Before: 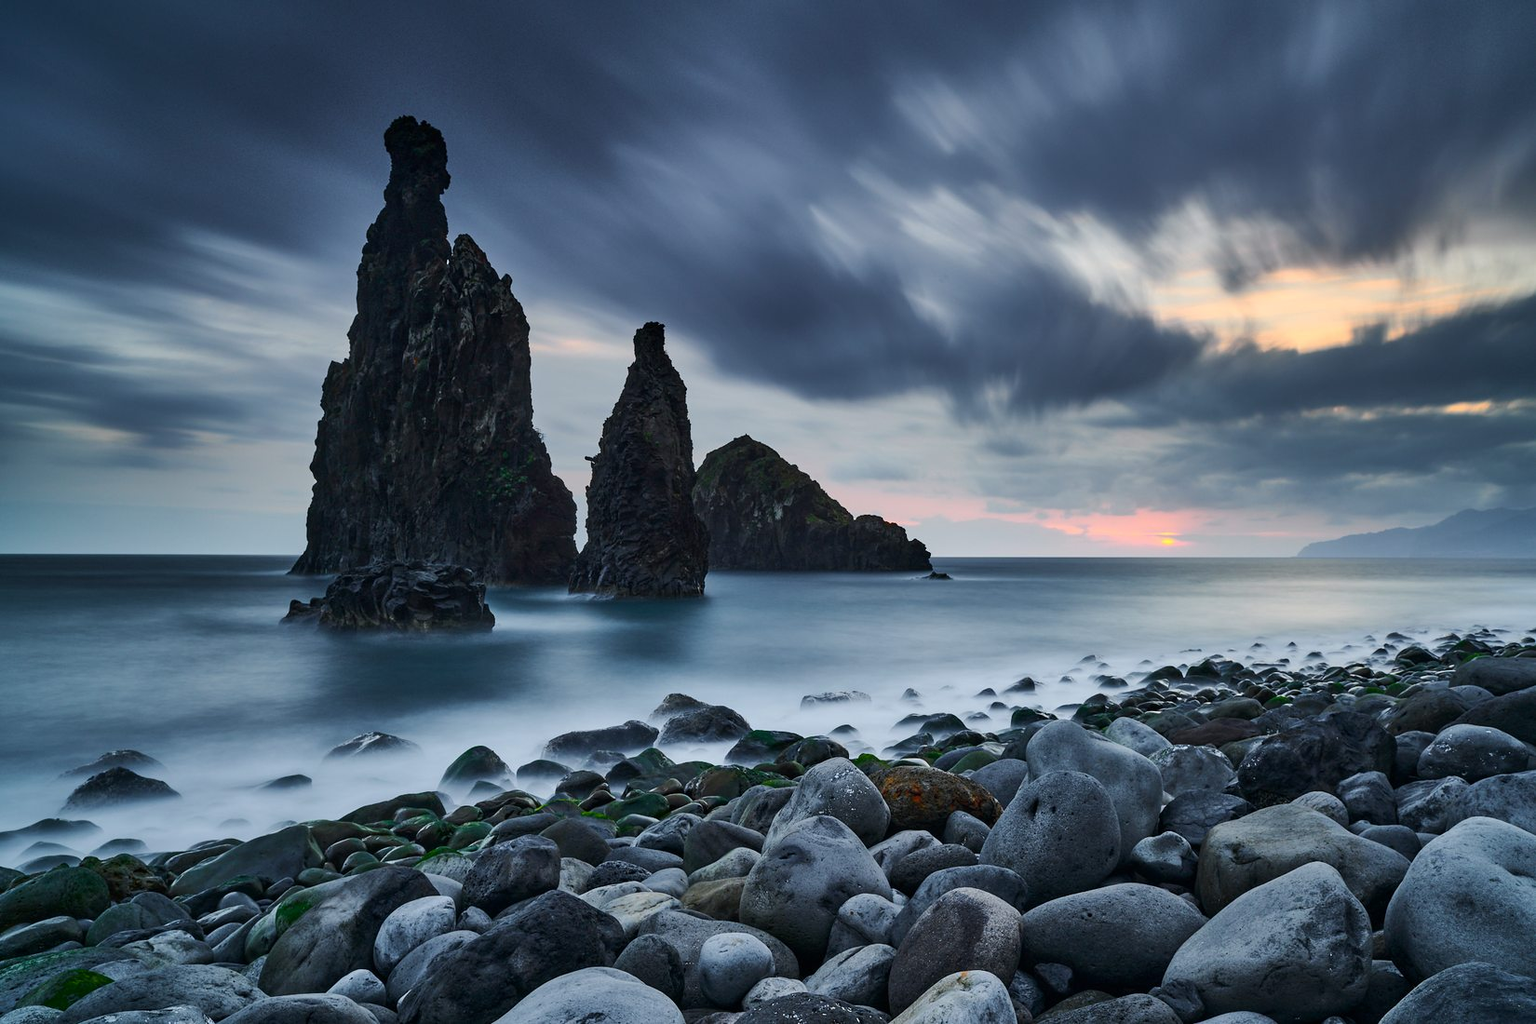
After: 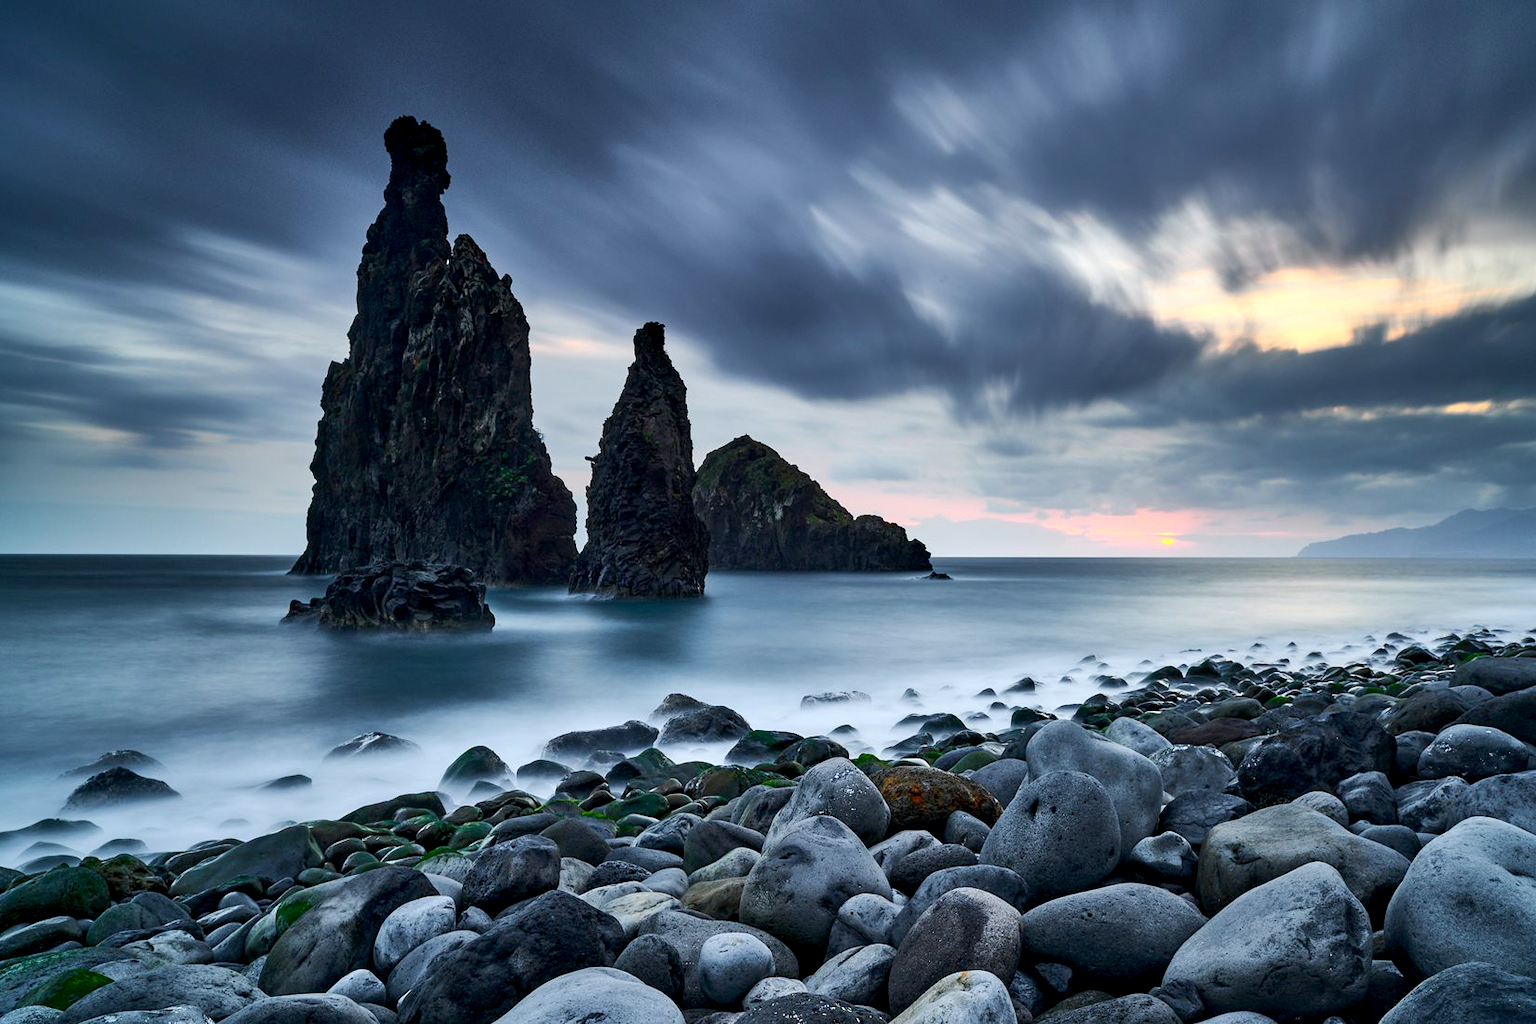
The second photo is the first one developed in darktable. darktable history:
exposure: black level correction 0.005, exposure 0.417 EV, compensate exposure bias true, compensate highlight preservation false
